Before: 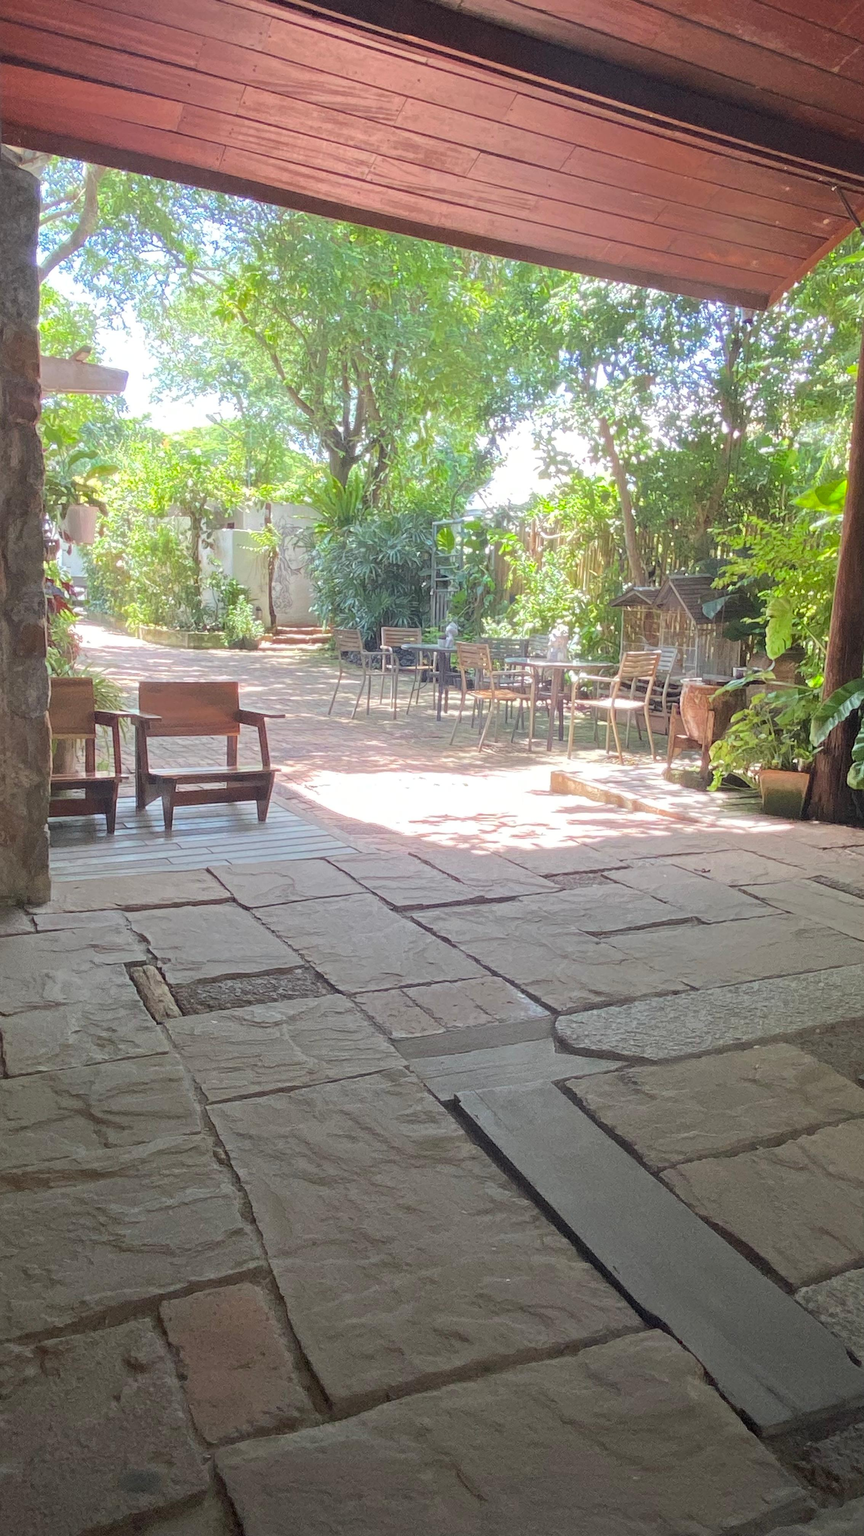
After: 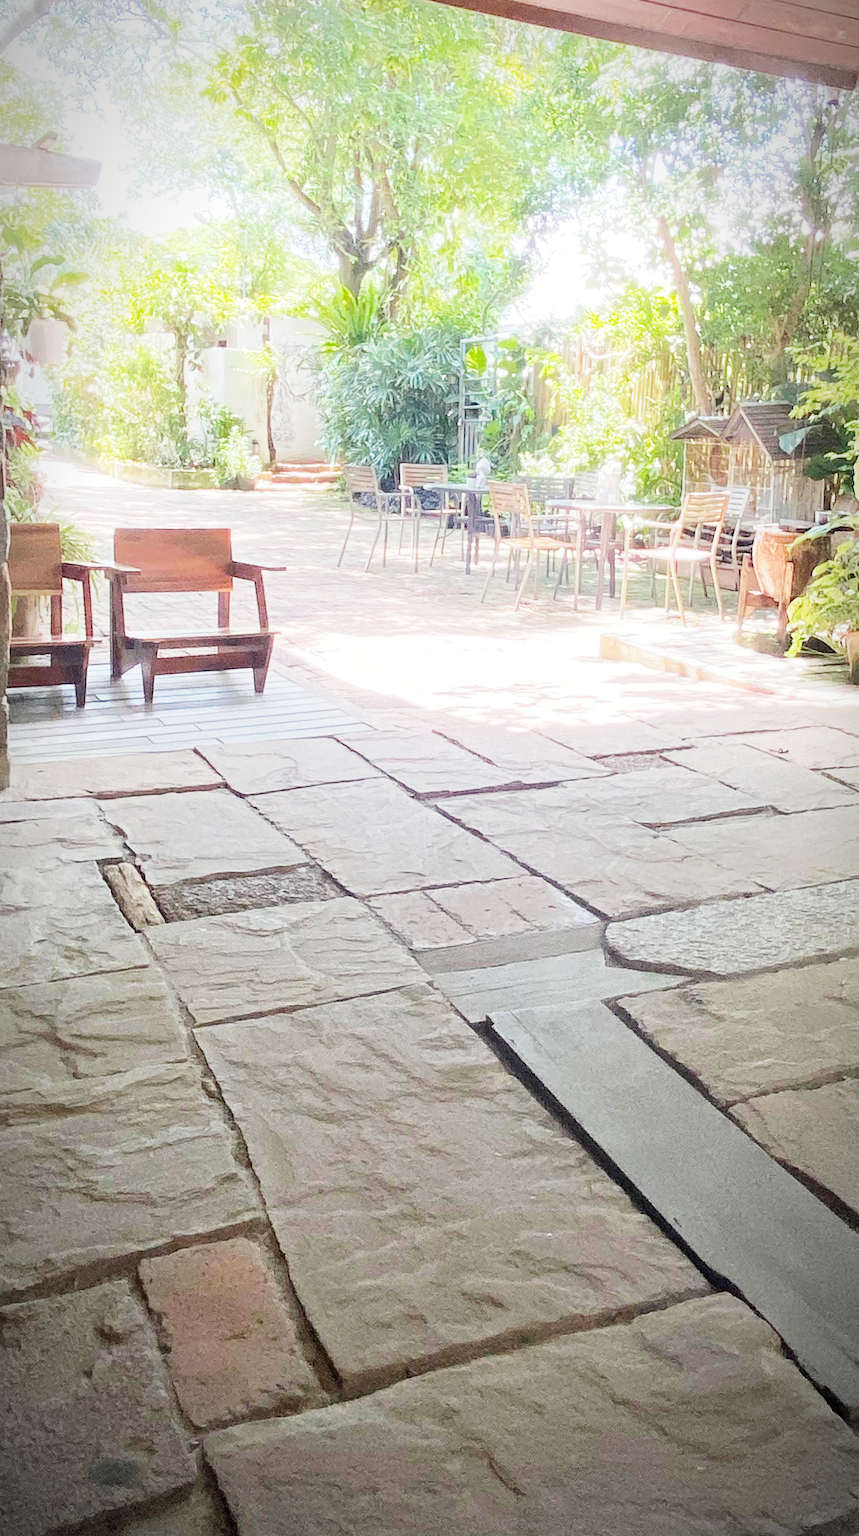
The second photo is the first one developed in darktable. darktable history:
crop and rotate: left 5.011%, top 15.284%, right 10.682%
vignetting: fall-off start 86.18%, automatic ratio true, unbound false
exposure: compensate highlight preservation false
base curve: curves: ch0 [(0, 0) (0, 0.001) (0.001, 0.001) (0.004, 0.002) (0.007, 0.004) (0.015, 0.013) (0.033, 0.045) (0.052, 0.096) (0.075, 0.17) (0.099, 0.241) (0.163, 0.42) (0.219, 0.55) (0.259, 0.616) (0.327, 0.722) (0.365, 0.765) (0.522, 0.873) (0.547, 0.881) (0.689, 0.919) (0.826, 0.952) (1, 1)], preserve colors none
